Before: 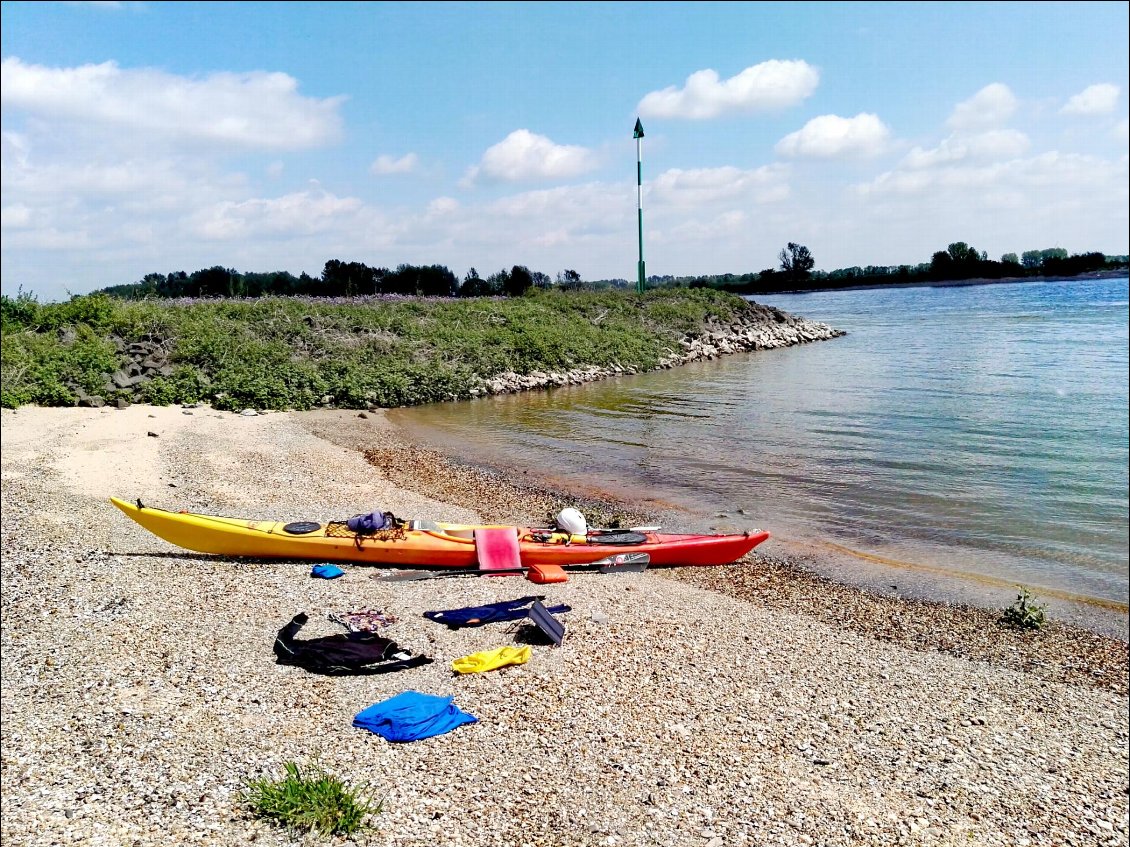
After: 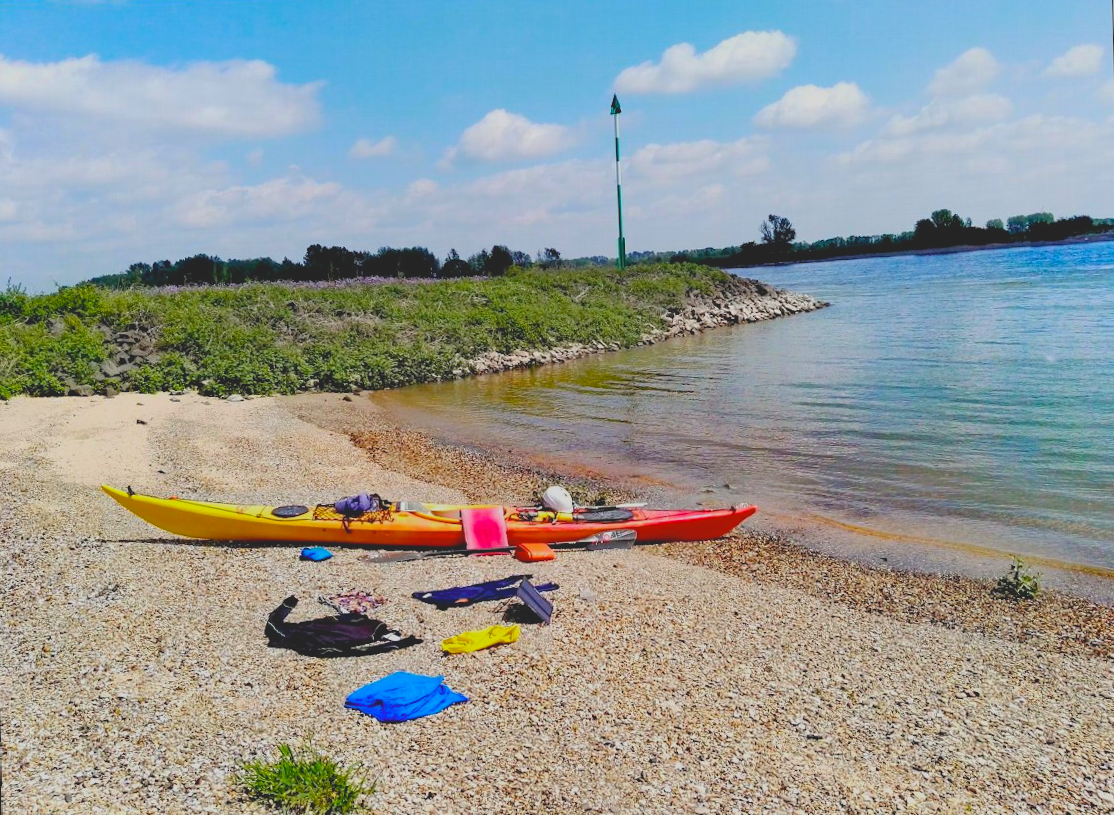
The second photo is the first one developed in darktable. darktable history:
rotate and perspective: rotation -1.32°, lens shift (horizontal) -0.031, crop left 0.015, crop right 0.985, crop top 0.047, crop bottom 0.982
contrast brightness saturation: contrast -0.28
color balance rgb: perceptual saturation grading › global saturation 20%, global vibrance 20%
